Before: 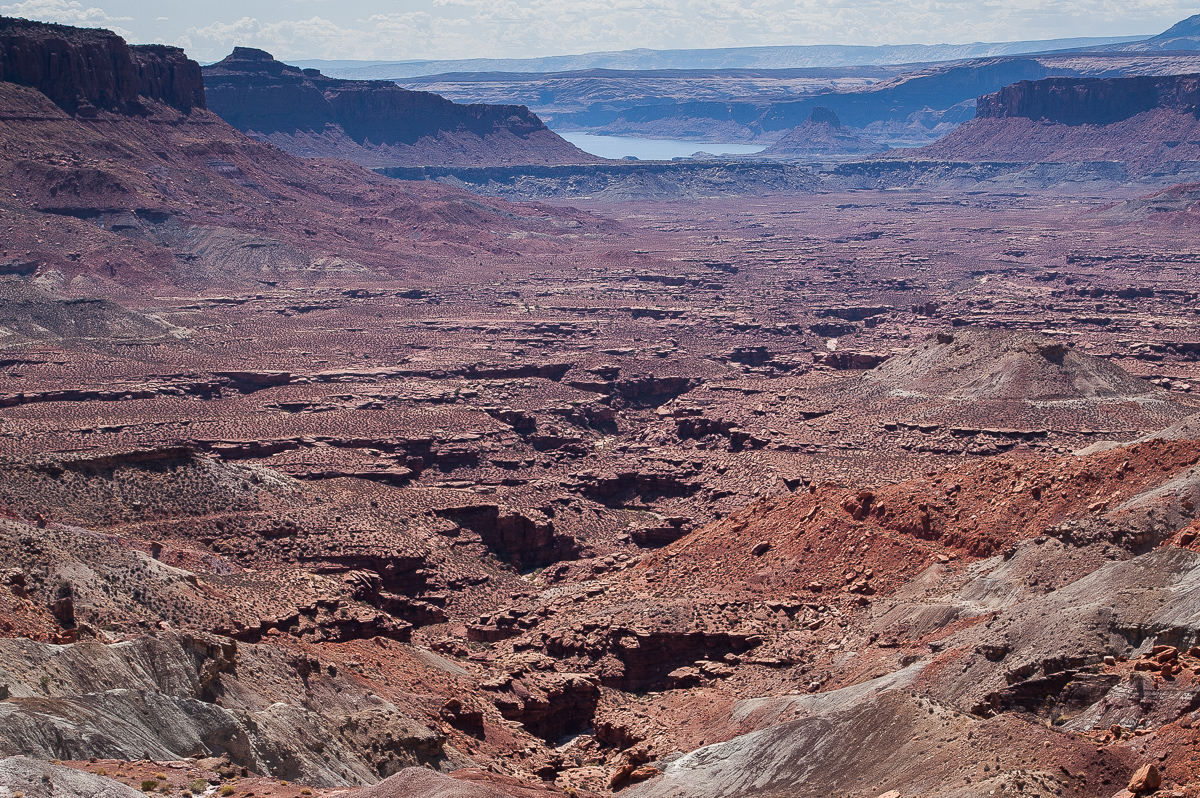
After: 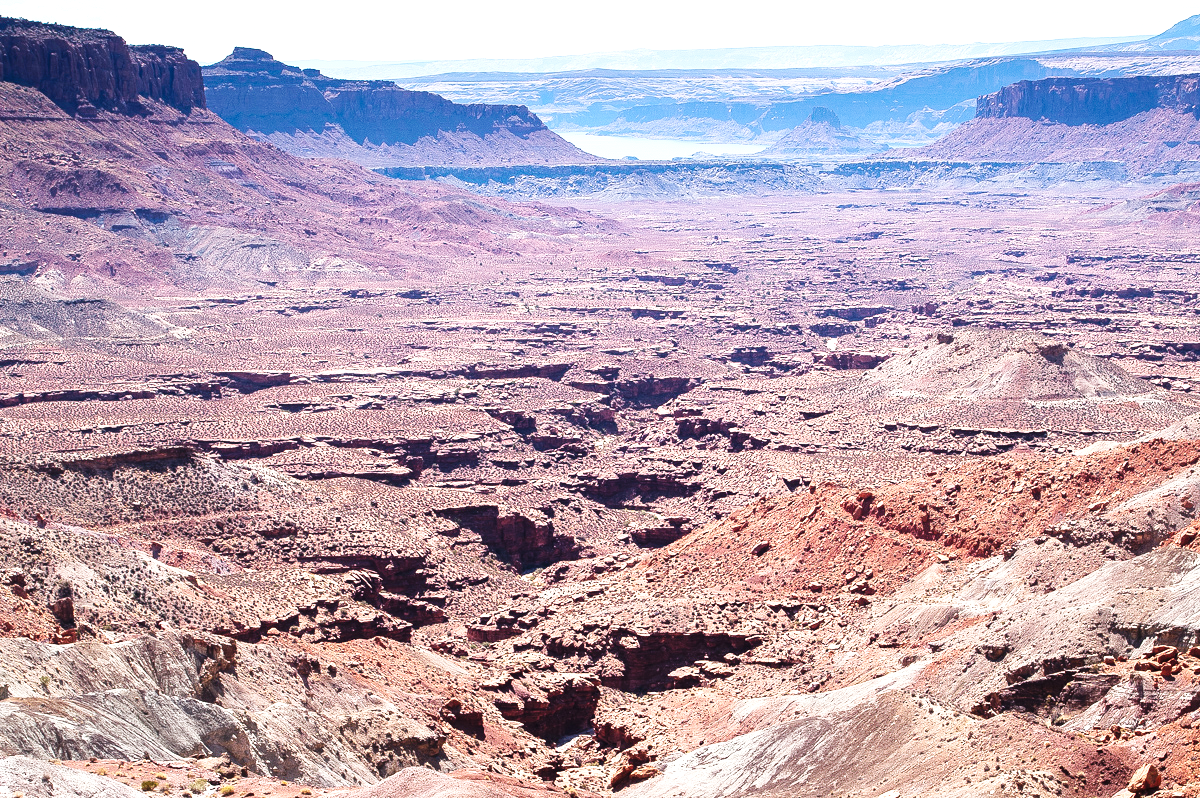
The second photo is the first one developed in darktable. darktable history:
exposure: black level correction 0, exposure 1.2 EV, compensate exposure bias true, compensate highlight preservation false
base curve: curves: ch0 [(0, 0) (0.032, 0.025) (0.121, 0.166) (0.206, 0.329) (0.605, 0.79) (1, 1)], preserve colors none
